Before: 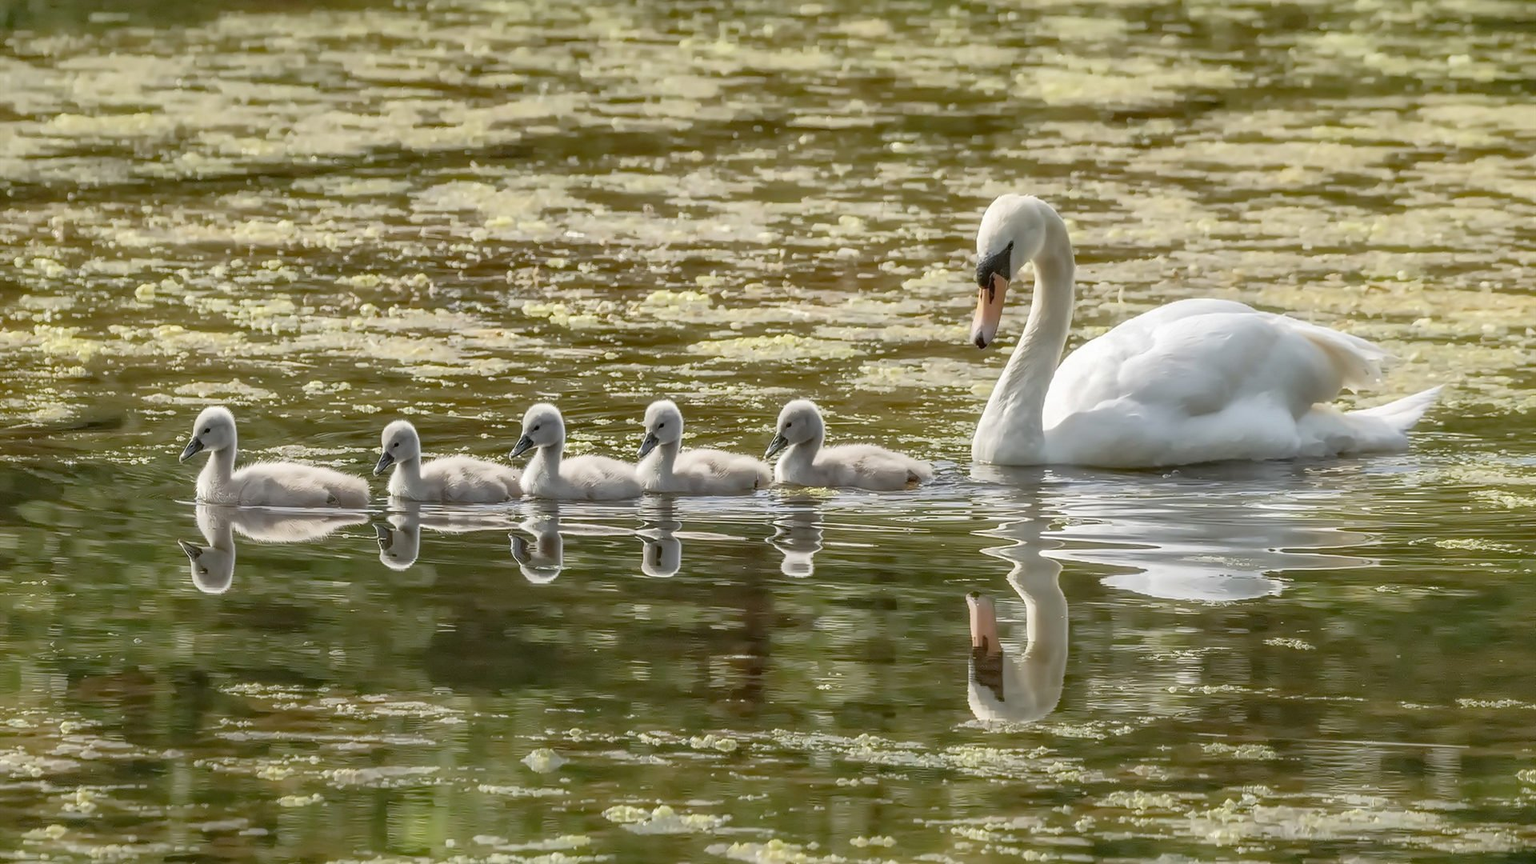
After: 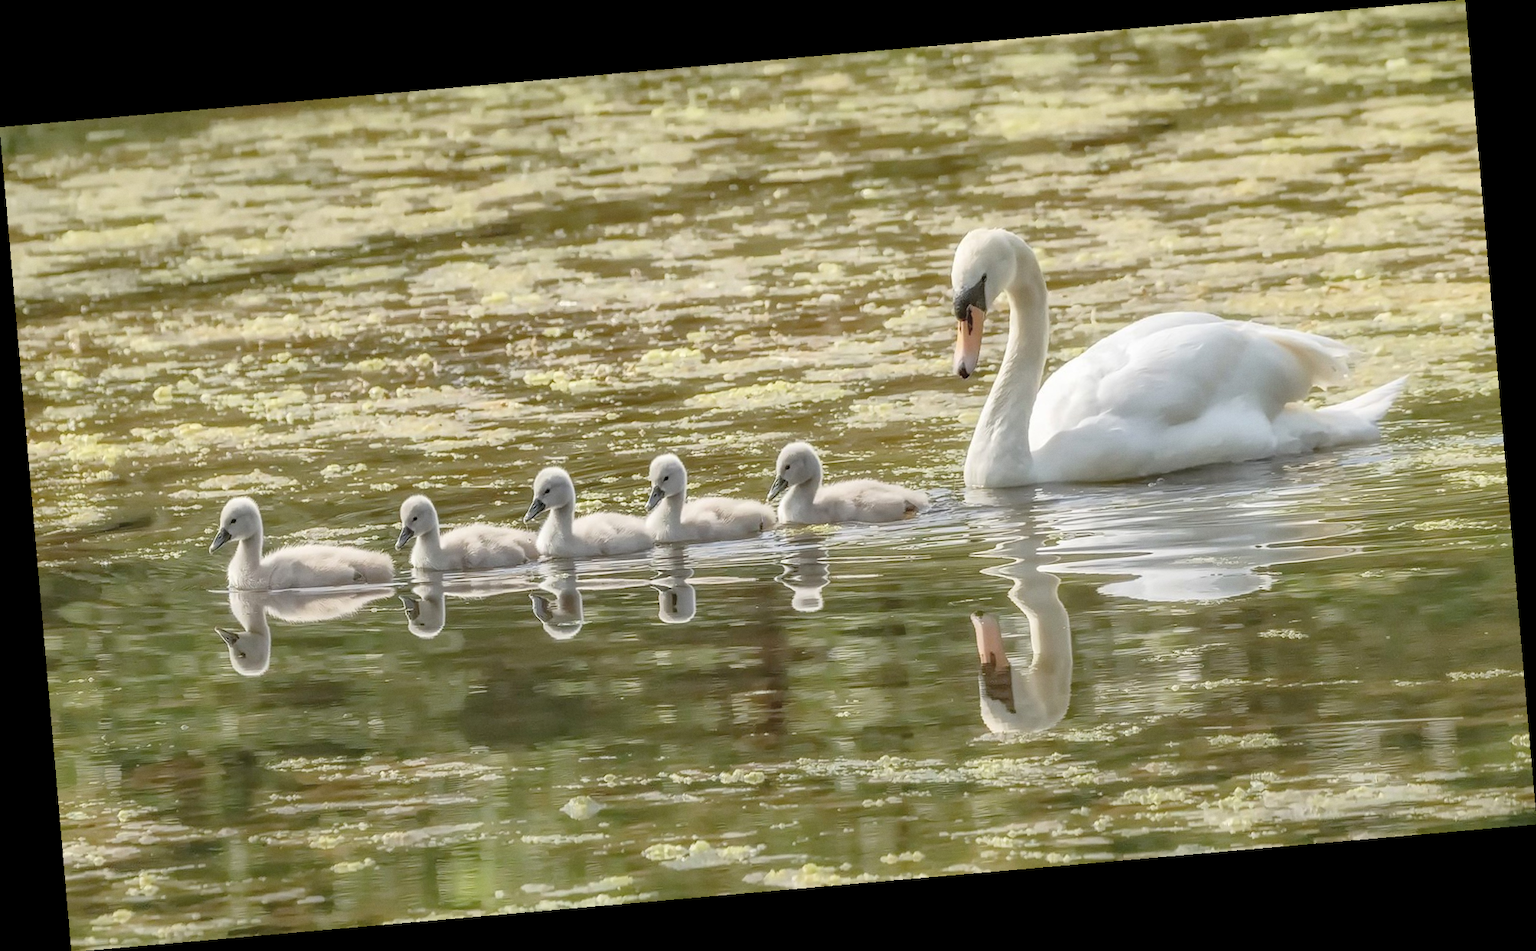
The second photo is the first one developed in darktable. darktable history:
grain: coarseness 14.57 ISO, strength 8.8%
rotate and perspective: rotation -4.98°, automatic cropping off
contrast brightness saturation: brightness 0.15
